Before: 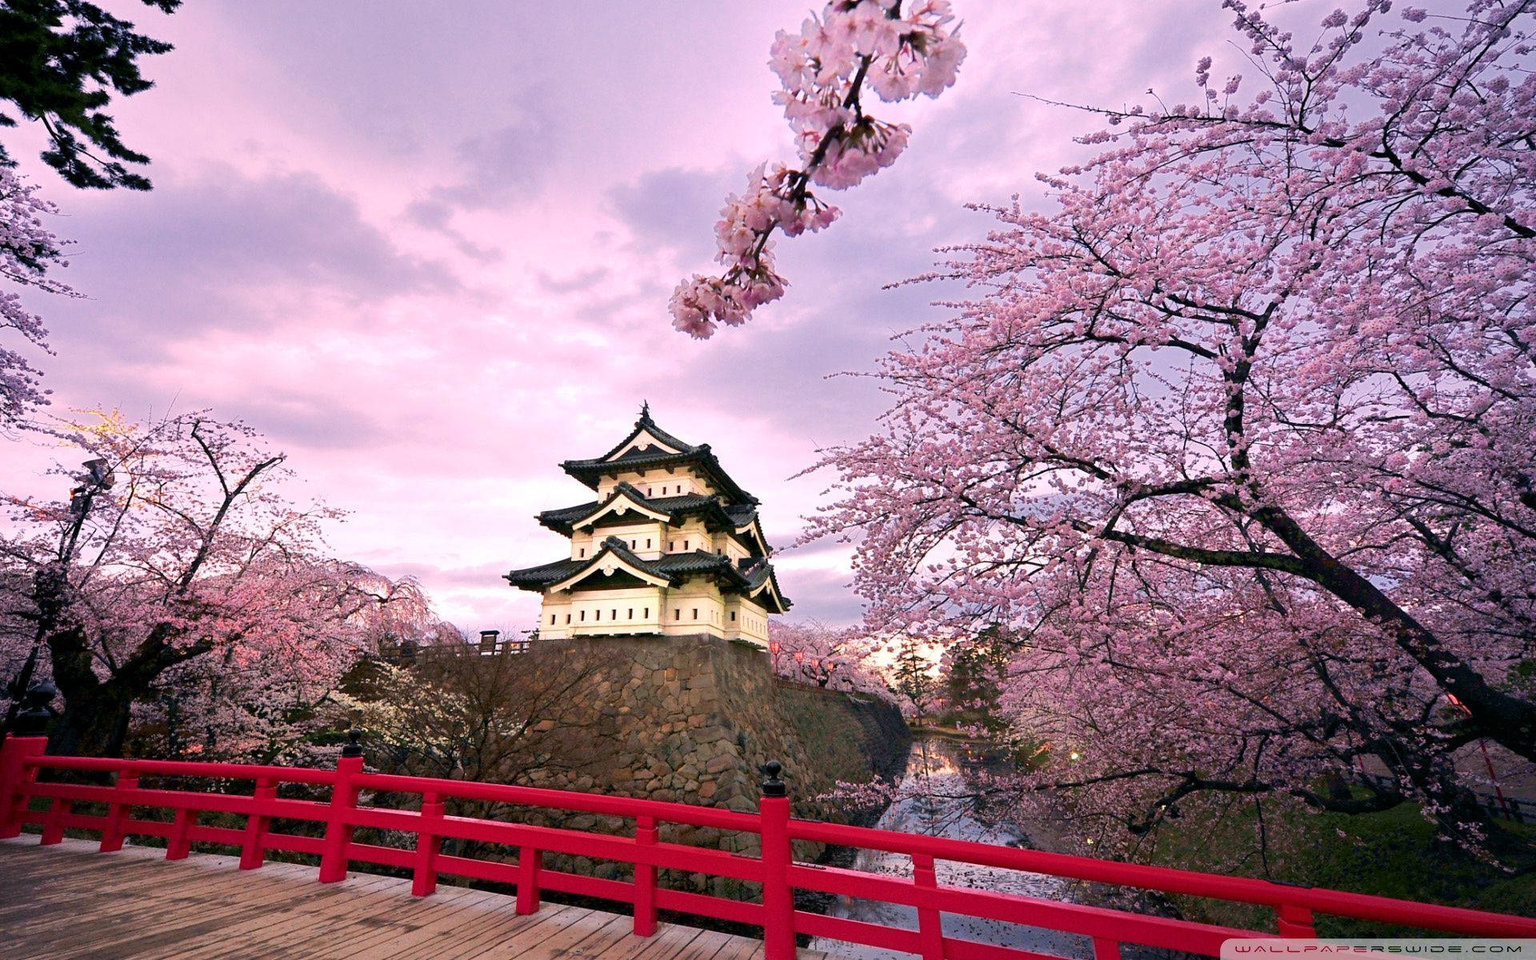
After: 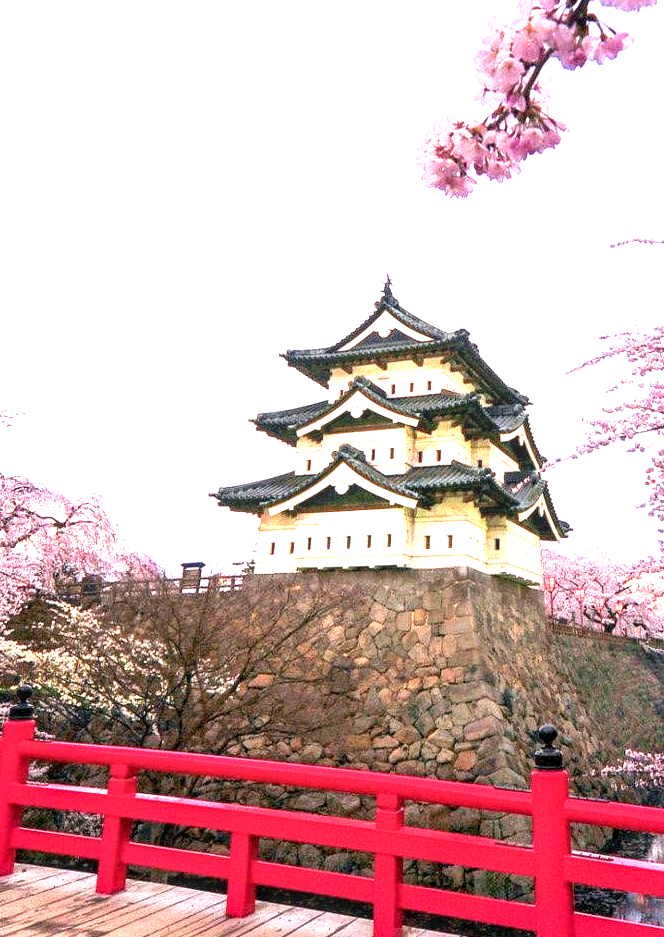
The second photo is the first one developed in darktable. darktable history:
local contrast: detail 130%
exposure: black level correction 0, exposure 1.389 EV, compensate highlight preservation false
crop and rotate: left 21.826%, top 18.864%, right 43.548%, bottom 2.996%
